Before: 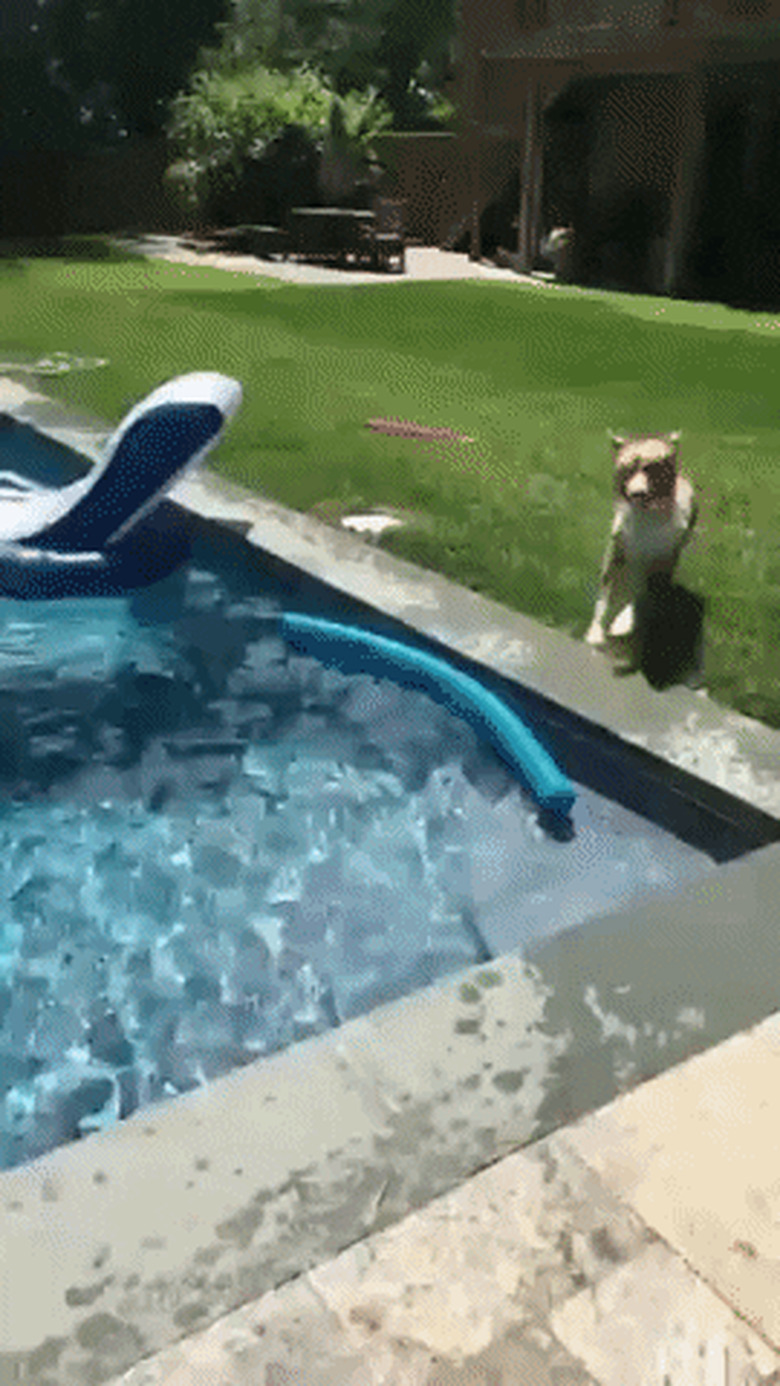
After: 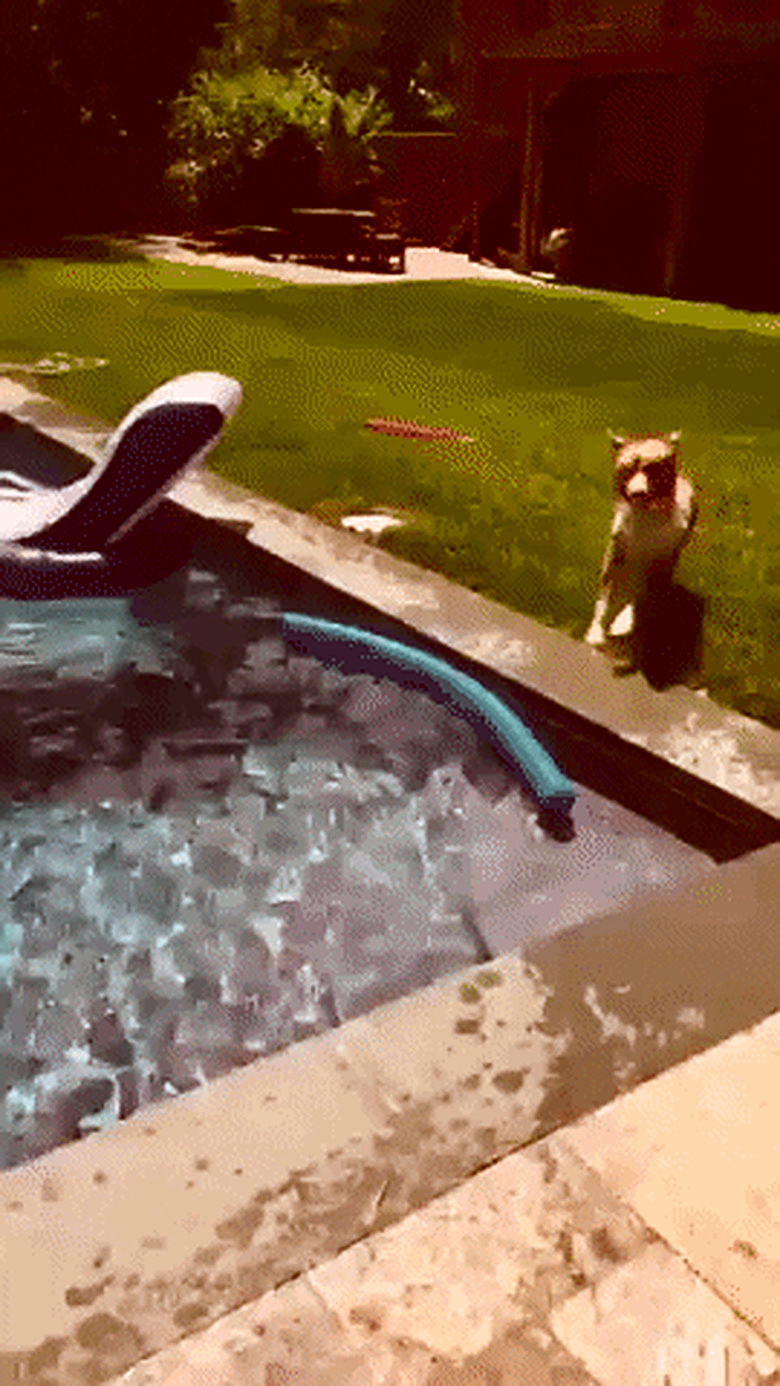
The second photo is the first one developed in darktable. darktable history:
contrast brightness saturation: contrast 0.118, brightness -0.115, saturation 0.202
sharpen: on, module defaults
color balance rgb: linear chroma grading › global chroma 1.917%, linear chroma grading › mid-tones -0.552%, perceptual saturation grading › global saturation 34.611%, perceptual saturation grading › highlights -25.29%, perceptual saturation grading › shadows 49.713%
color correction: highlights a* 9.16, highlights b* 8.73, shadows a* 39.44, shadows b* 39.65, saturation 0.816
